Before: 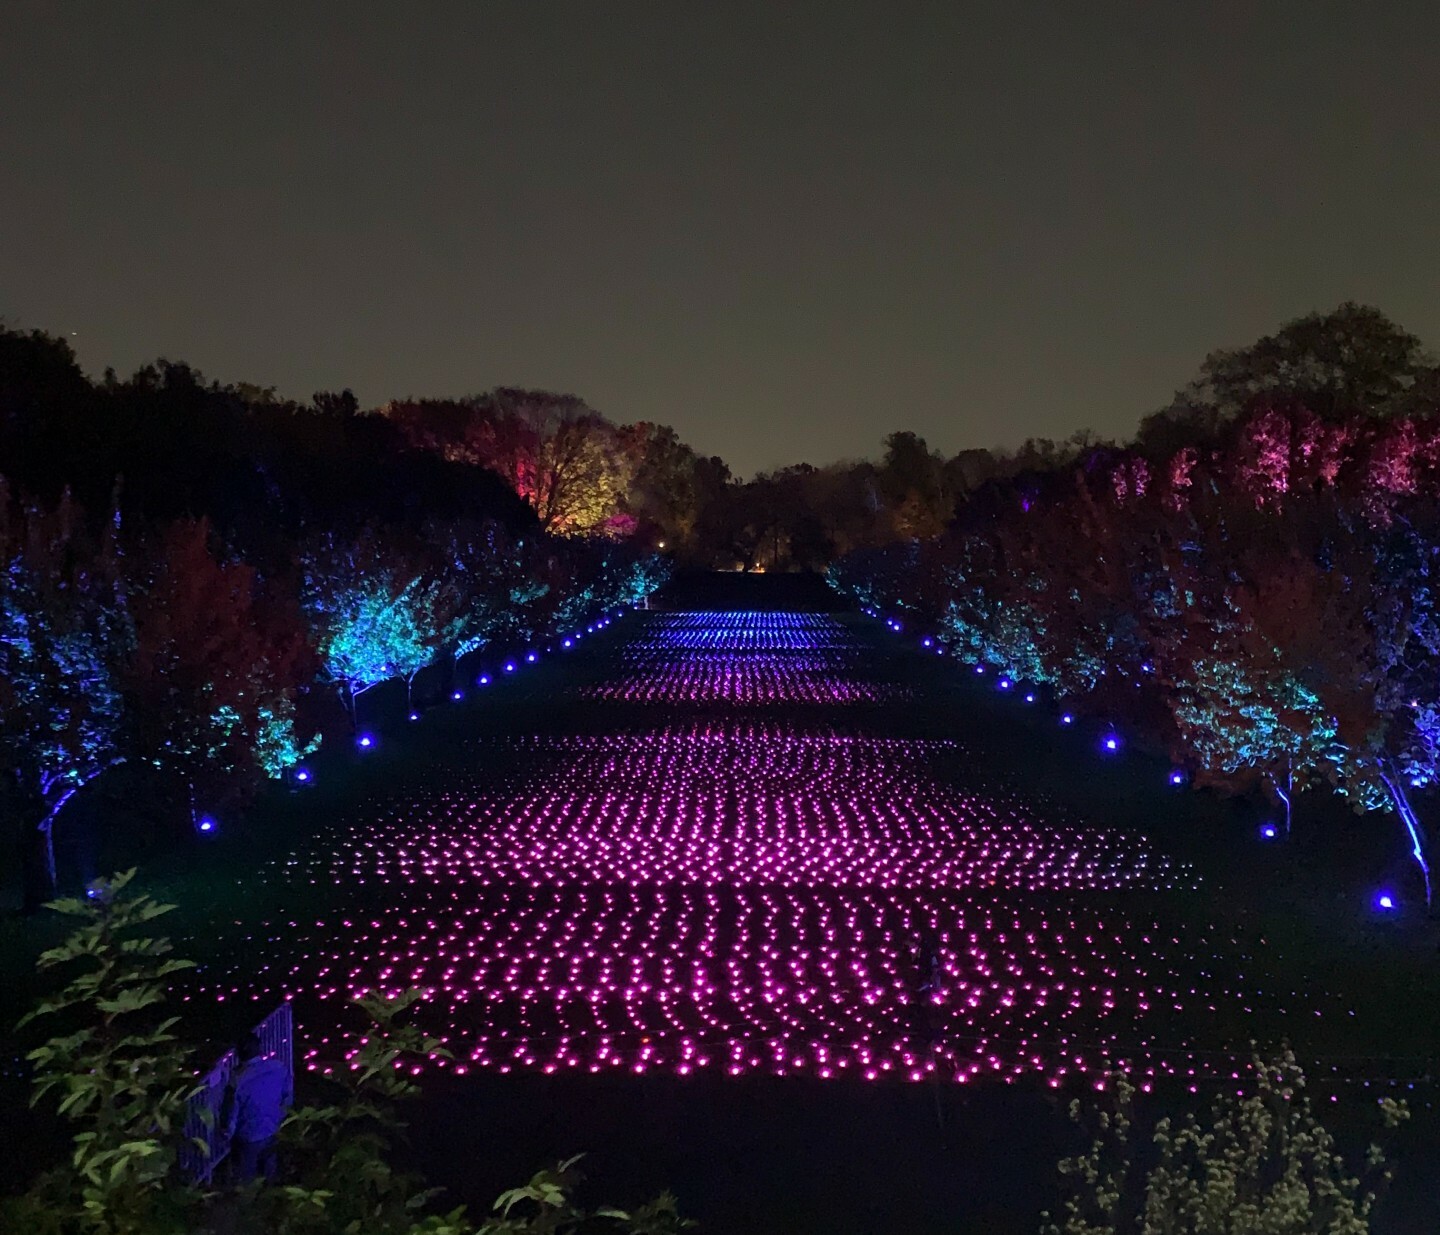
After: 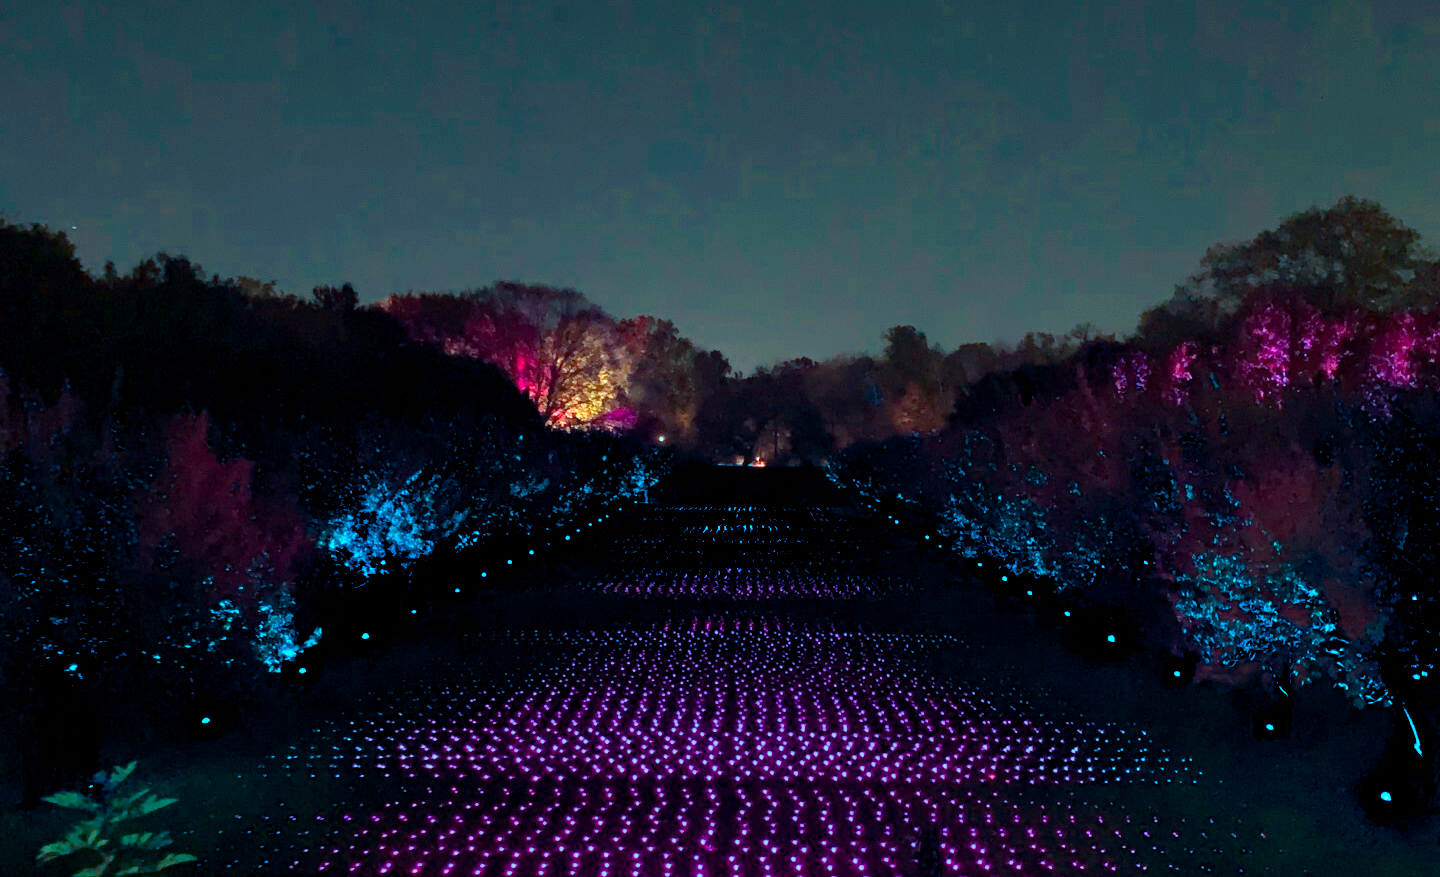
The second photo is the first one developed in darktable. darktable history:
color calibration: output R [1.422, -0.35, -0.252, 0], output G [-0.238, 1.259, -0.084, 0], output B [-0.081, -0.196, 1.58, 0], output brightness [0.49, 0.671, -0.57, 0], gray › normalize channels true, x 0.37, y 0.382, temperature 4316.23 K, gamut compression 0.028
crop and rotate: top 8.656%, bottom 20.283%
